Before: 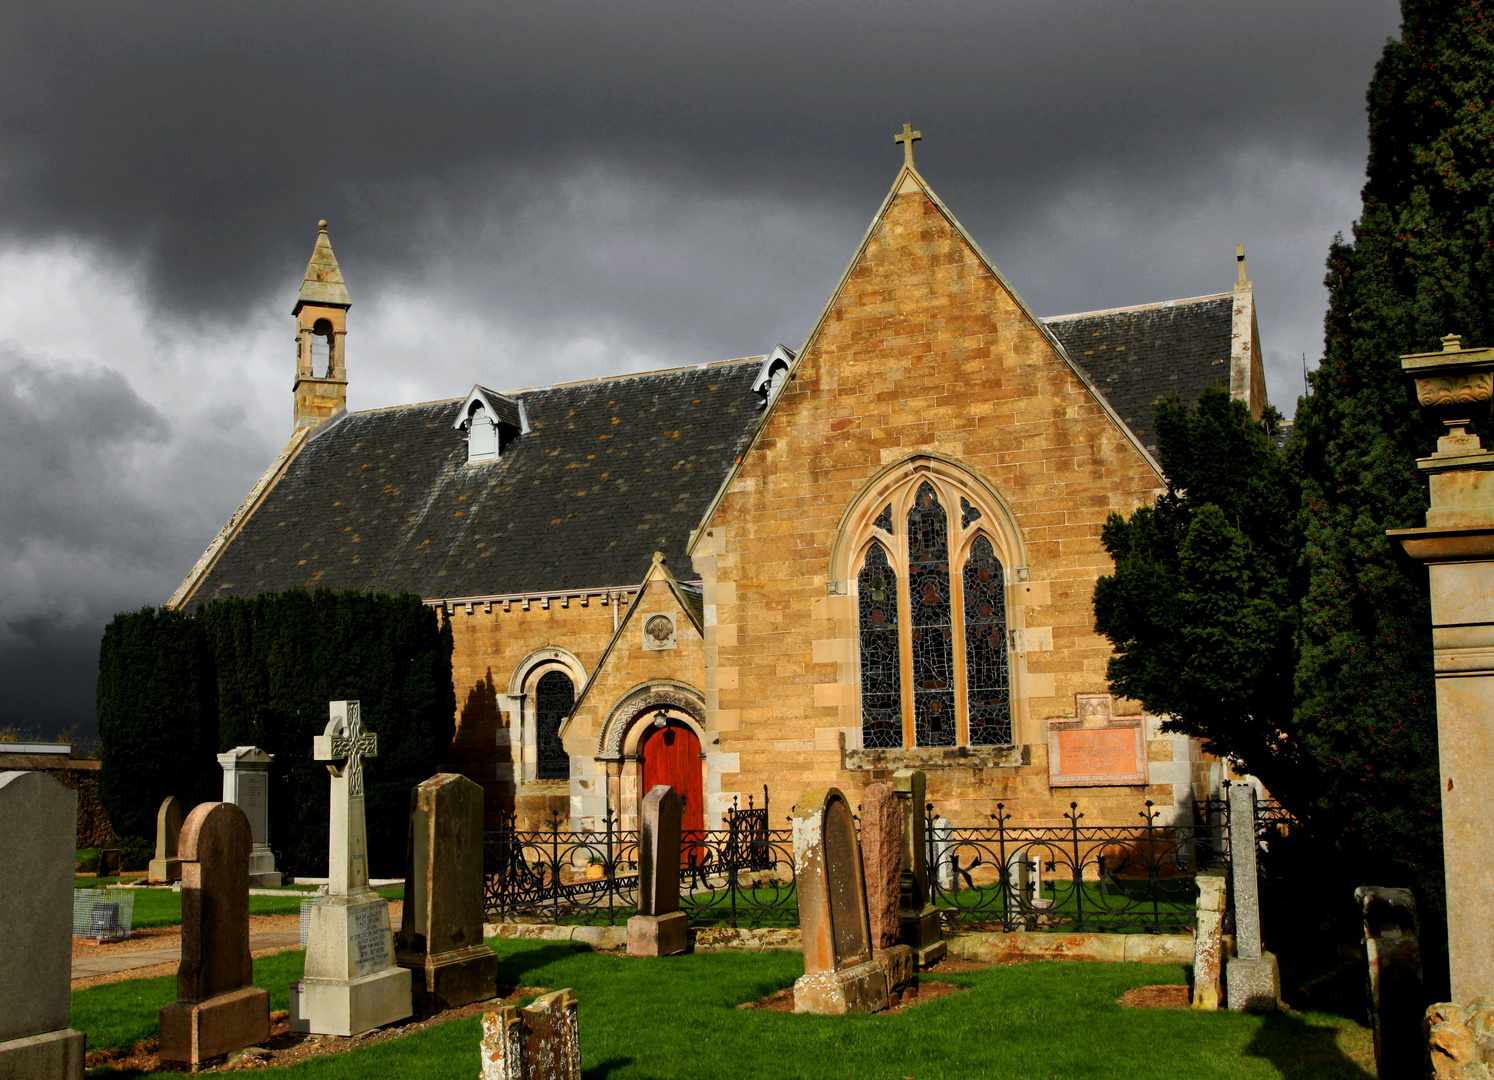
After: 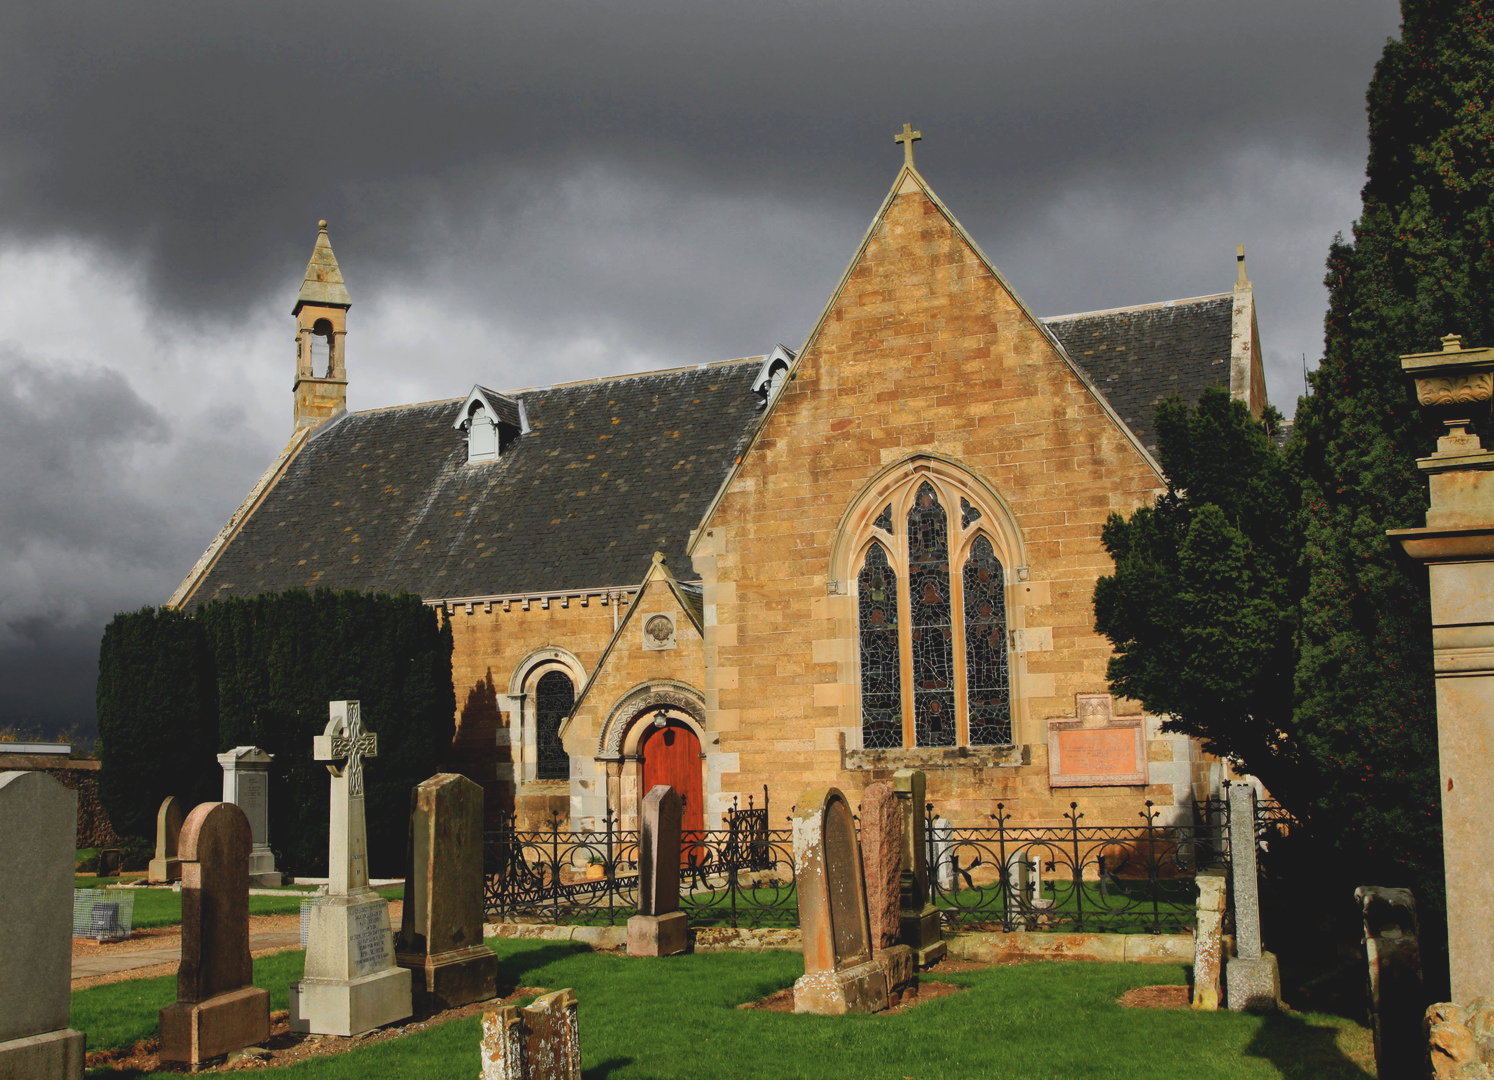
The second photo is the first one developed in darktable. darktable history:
contrast brightness saturation: contrast -0.15, brightness 0.046, saturation -0.133
